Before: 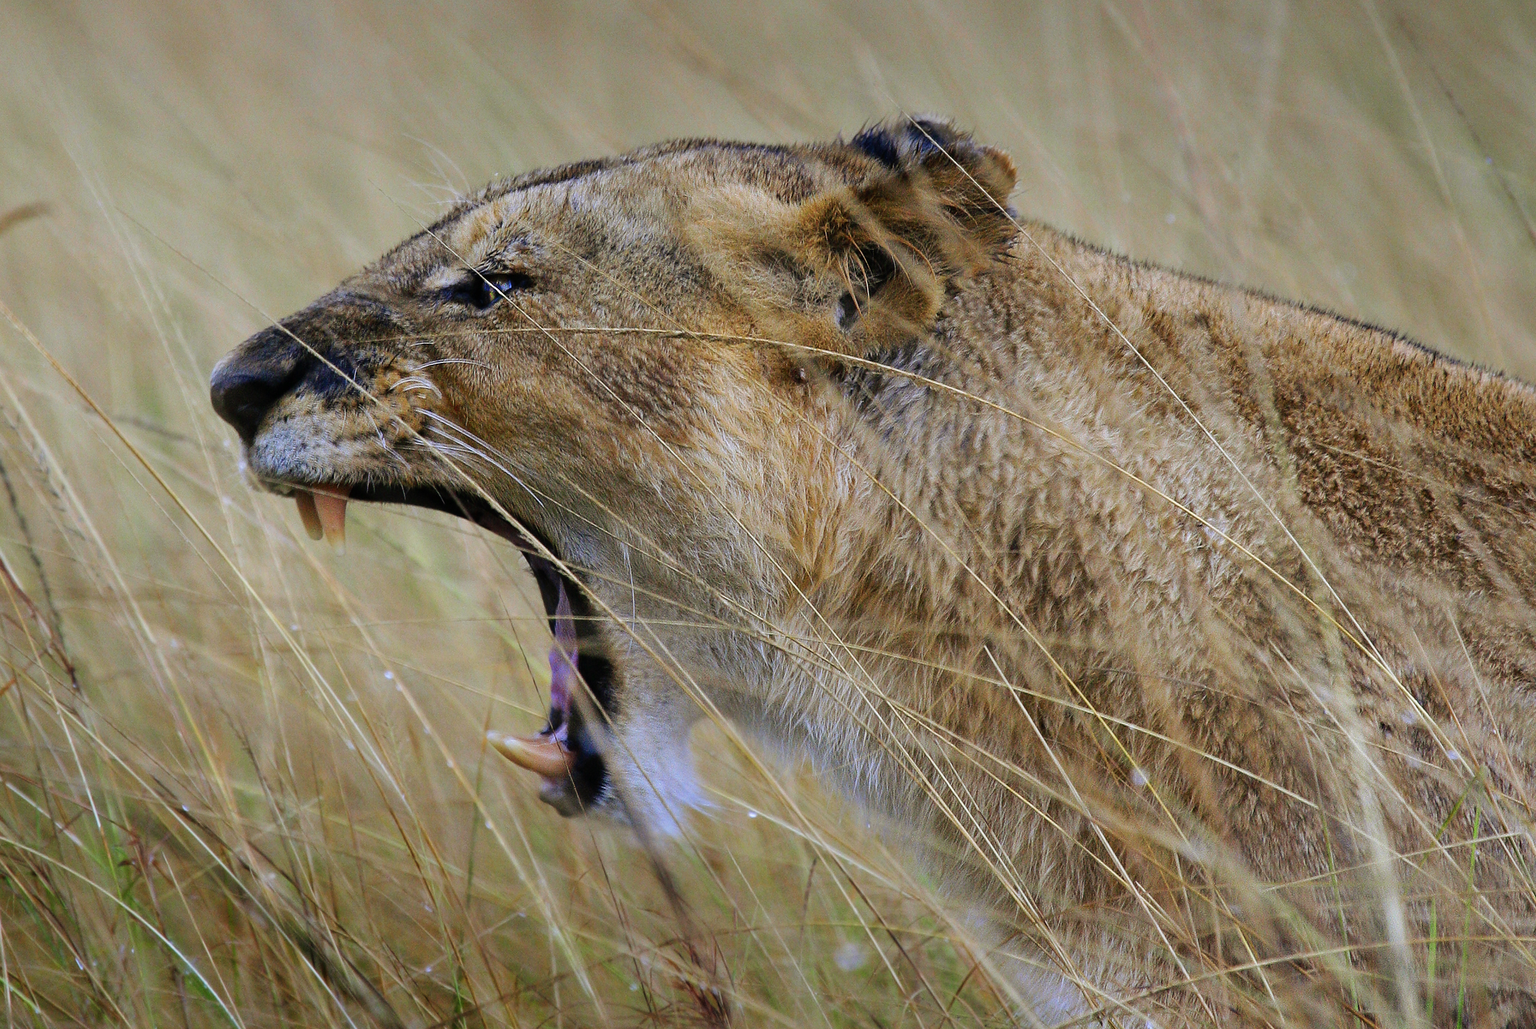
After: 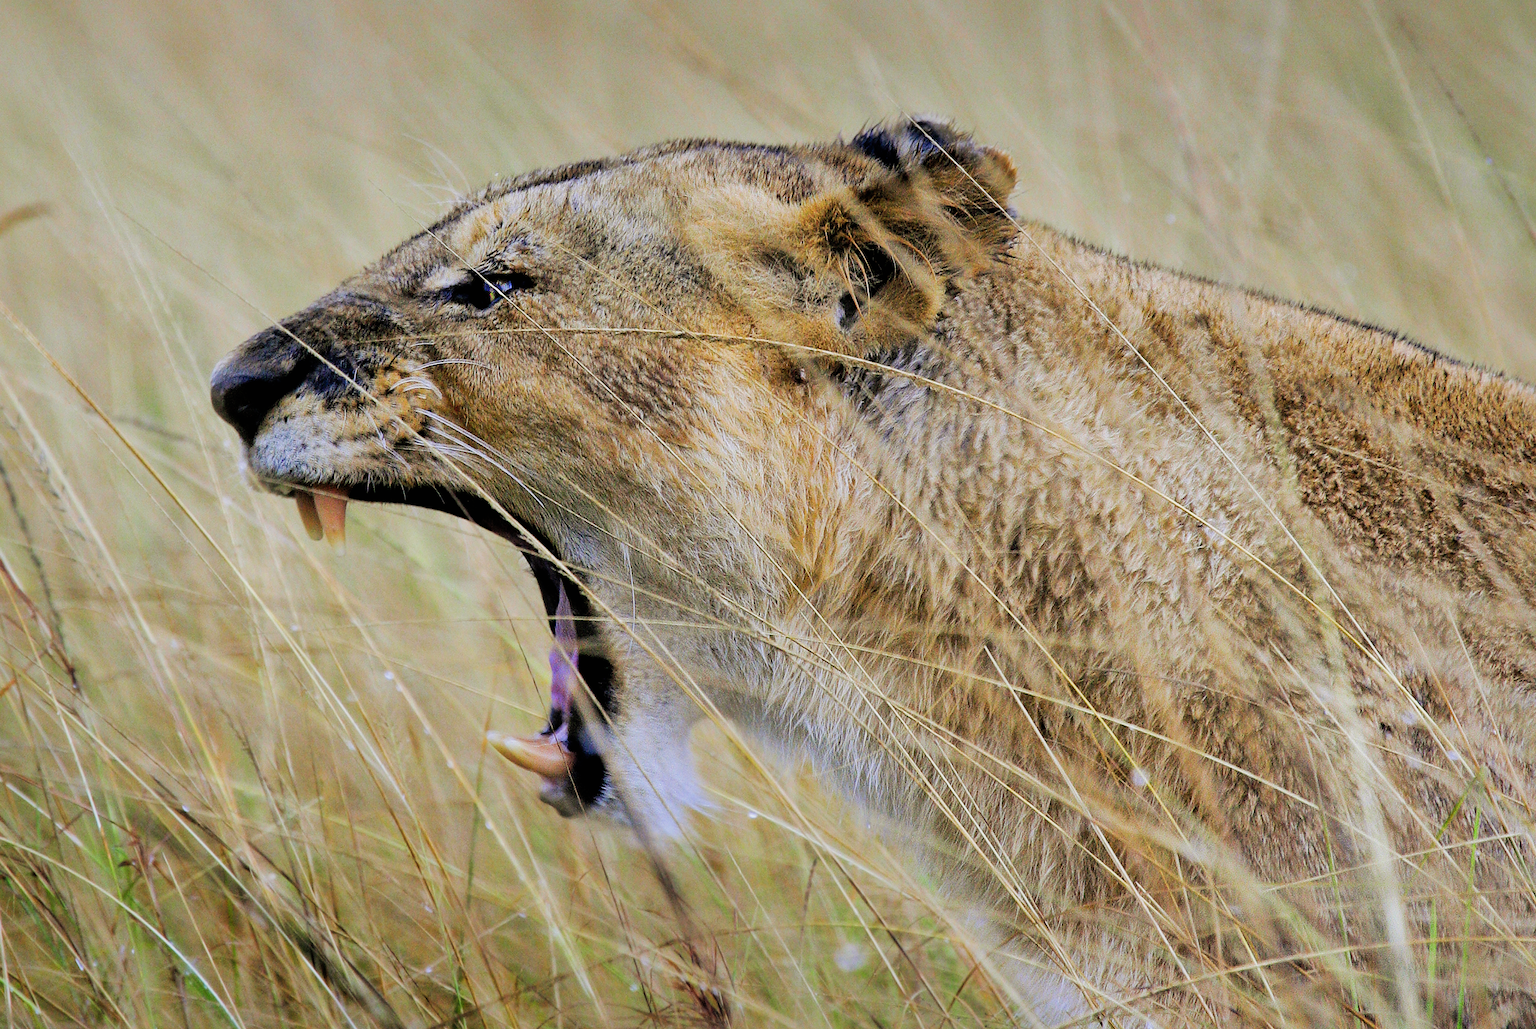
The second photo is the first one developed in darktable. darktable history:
filmic rgb: black relative exposure -5 EV, hardness 2.88, contrast 1.2, highlights saturation mix -30%
exposure: black level correction 0, exposure 0.7 EV, compensate exposure bias true, compensate highlight preservation false
shadows and highlights: on, module defaults
